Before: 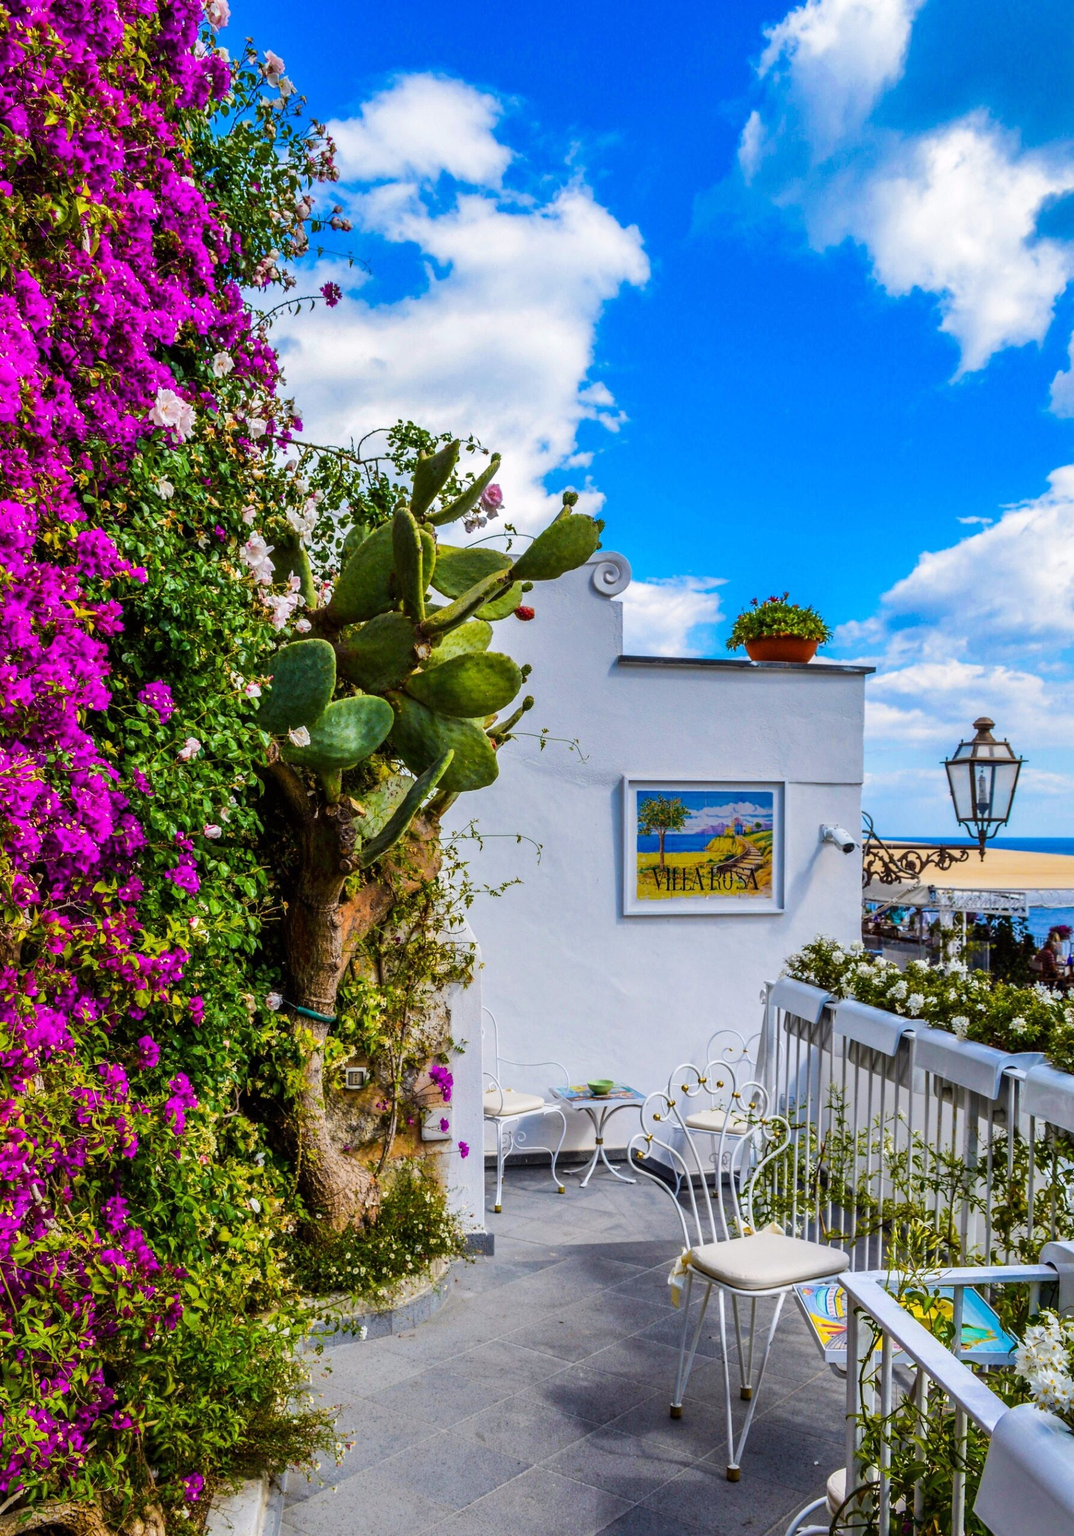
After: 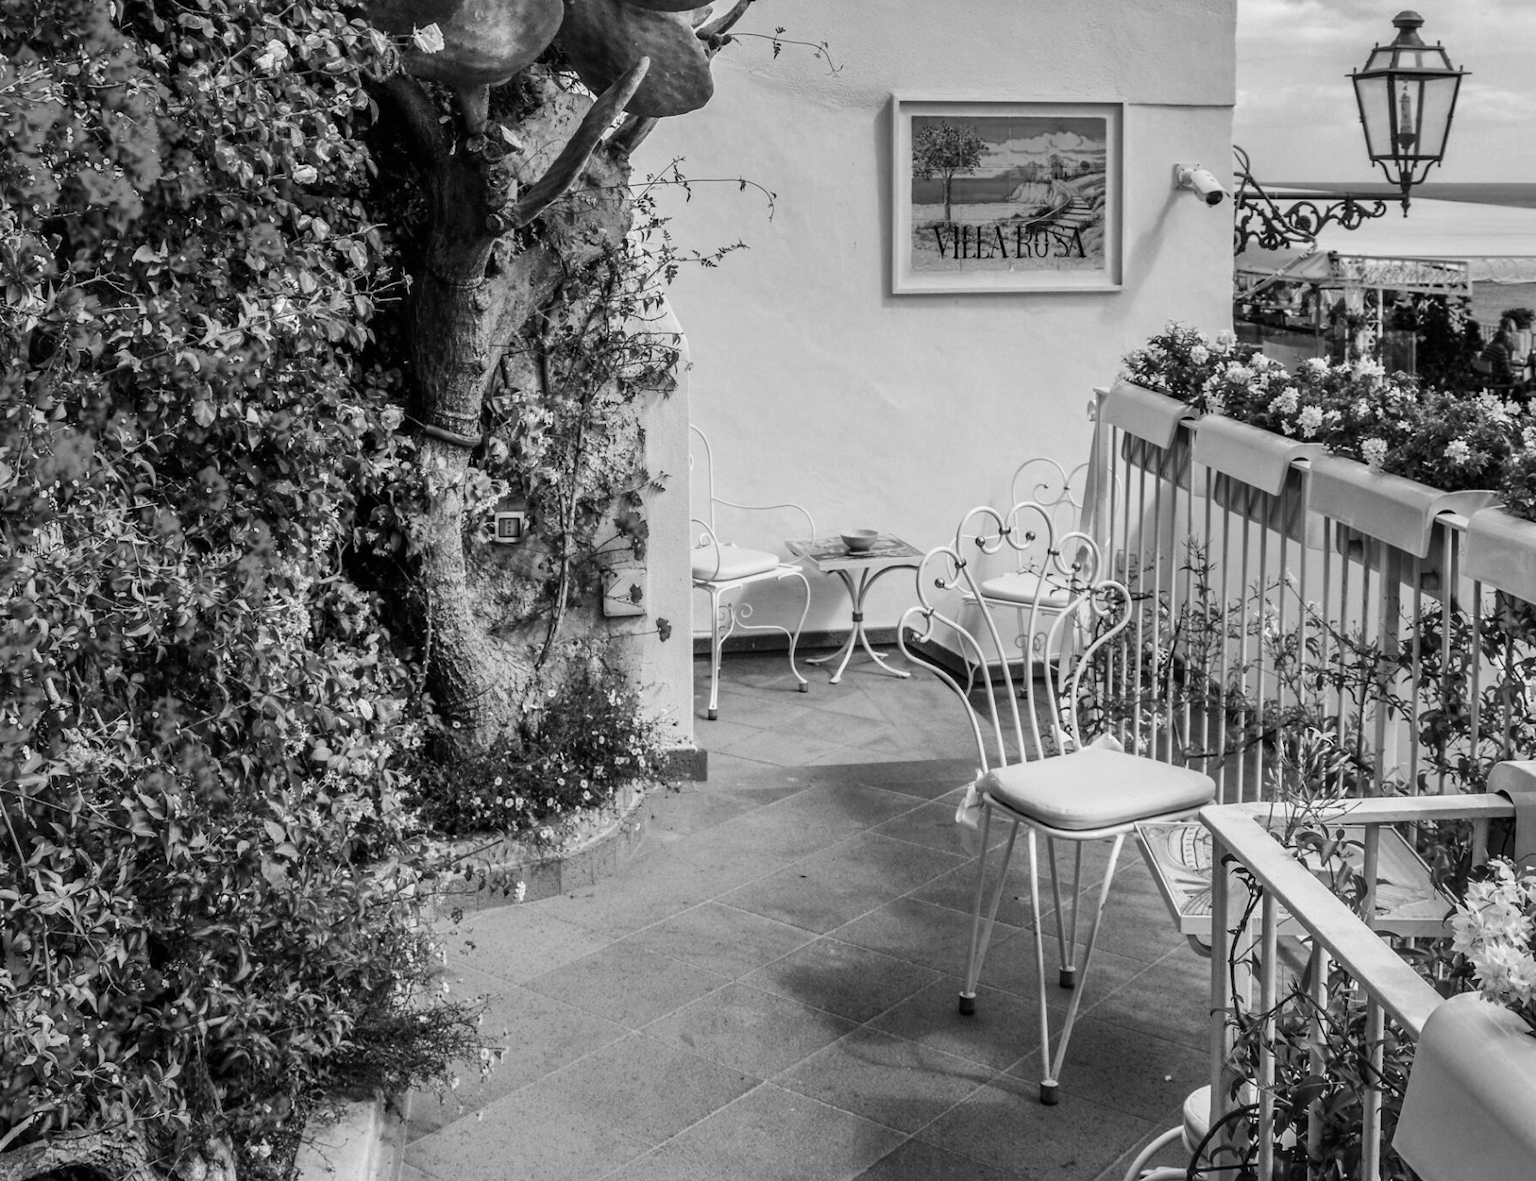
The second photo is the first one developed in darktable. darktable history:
rotate and perspective: crop left 0, crop top 0
crop and rotate: top 46.237%
monochrome: on, module defaults
